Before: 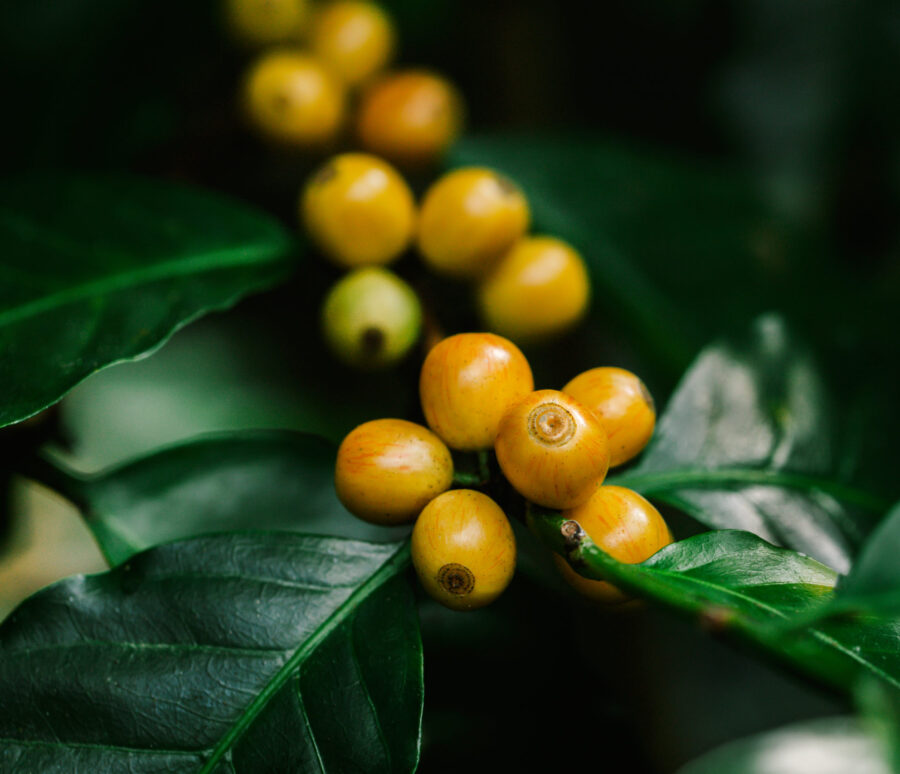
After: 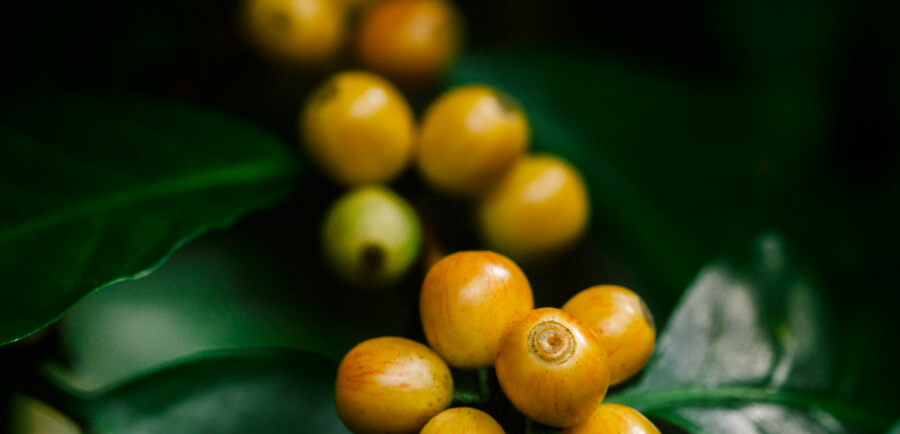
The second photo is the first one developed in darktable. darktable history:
crop and rotate: top 10.617%, bottom 33.27%
shadows and highlights: shadows -52.5, highlights 85.12, soften with gaussian
